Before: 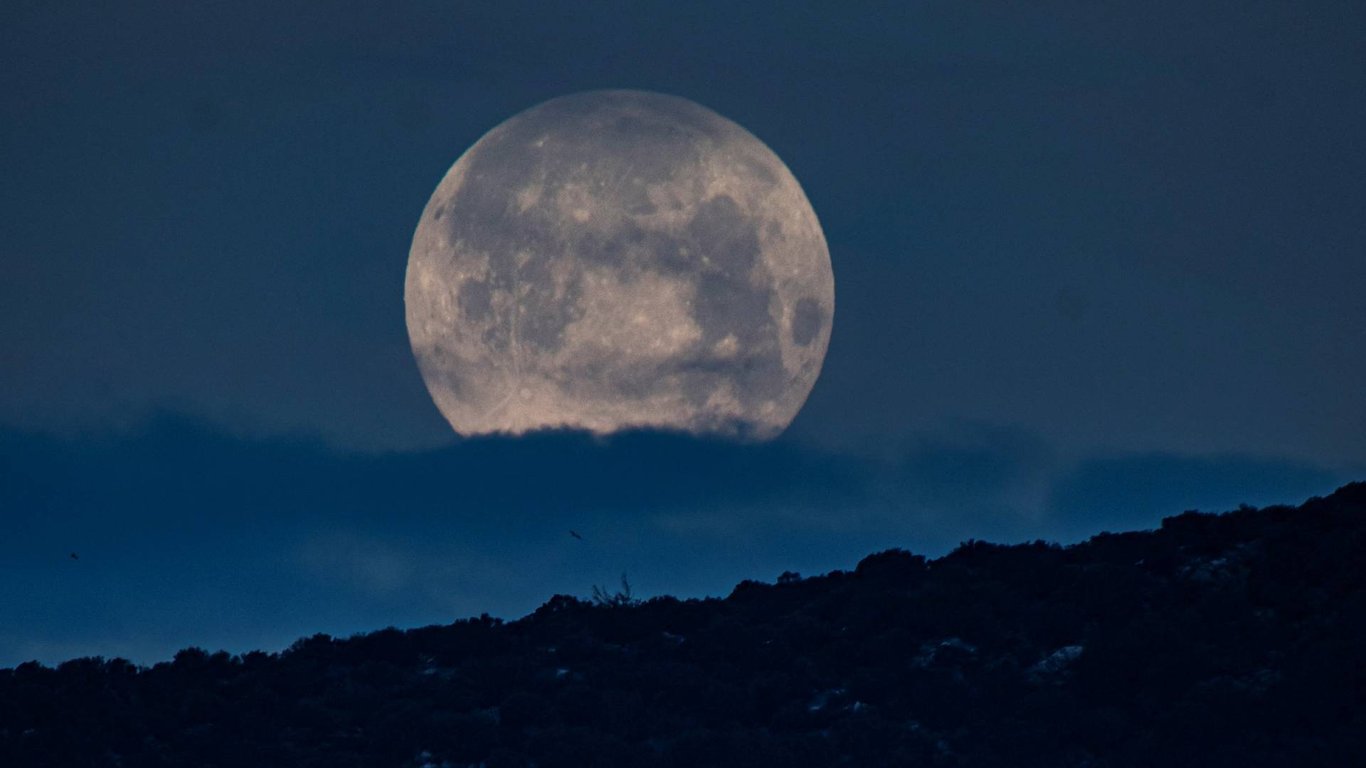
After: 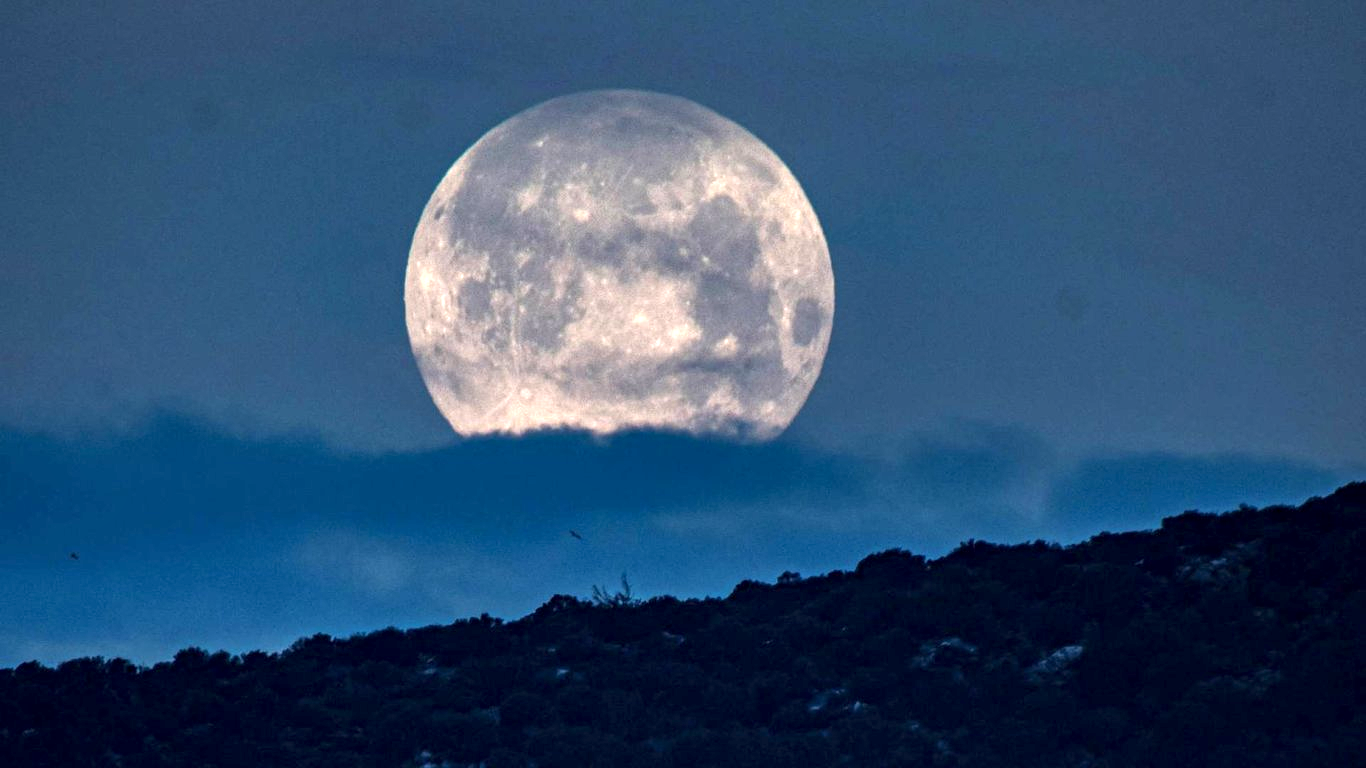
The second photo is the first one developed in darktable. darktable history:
local contrast: shadows 96%, midtone range 0.499
exposure: black level correction 0, exposure 1.474 EV, compensate highlight preservation false
base curve: curves: ch0 [(0, 0) (0.303, 0.277) (1, 1)]
